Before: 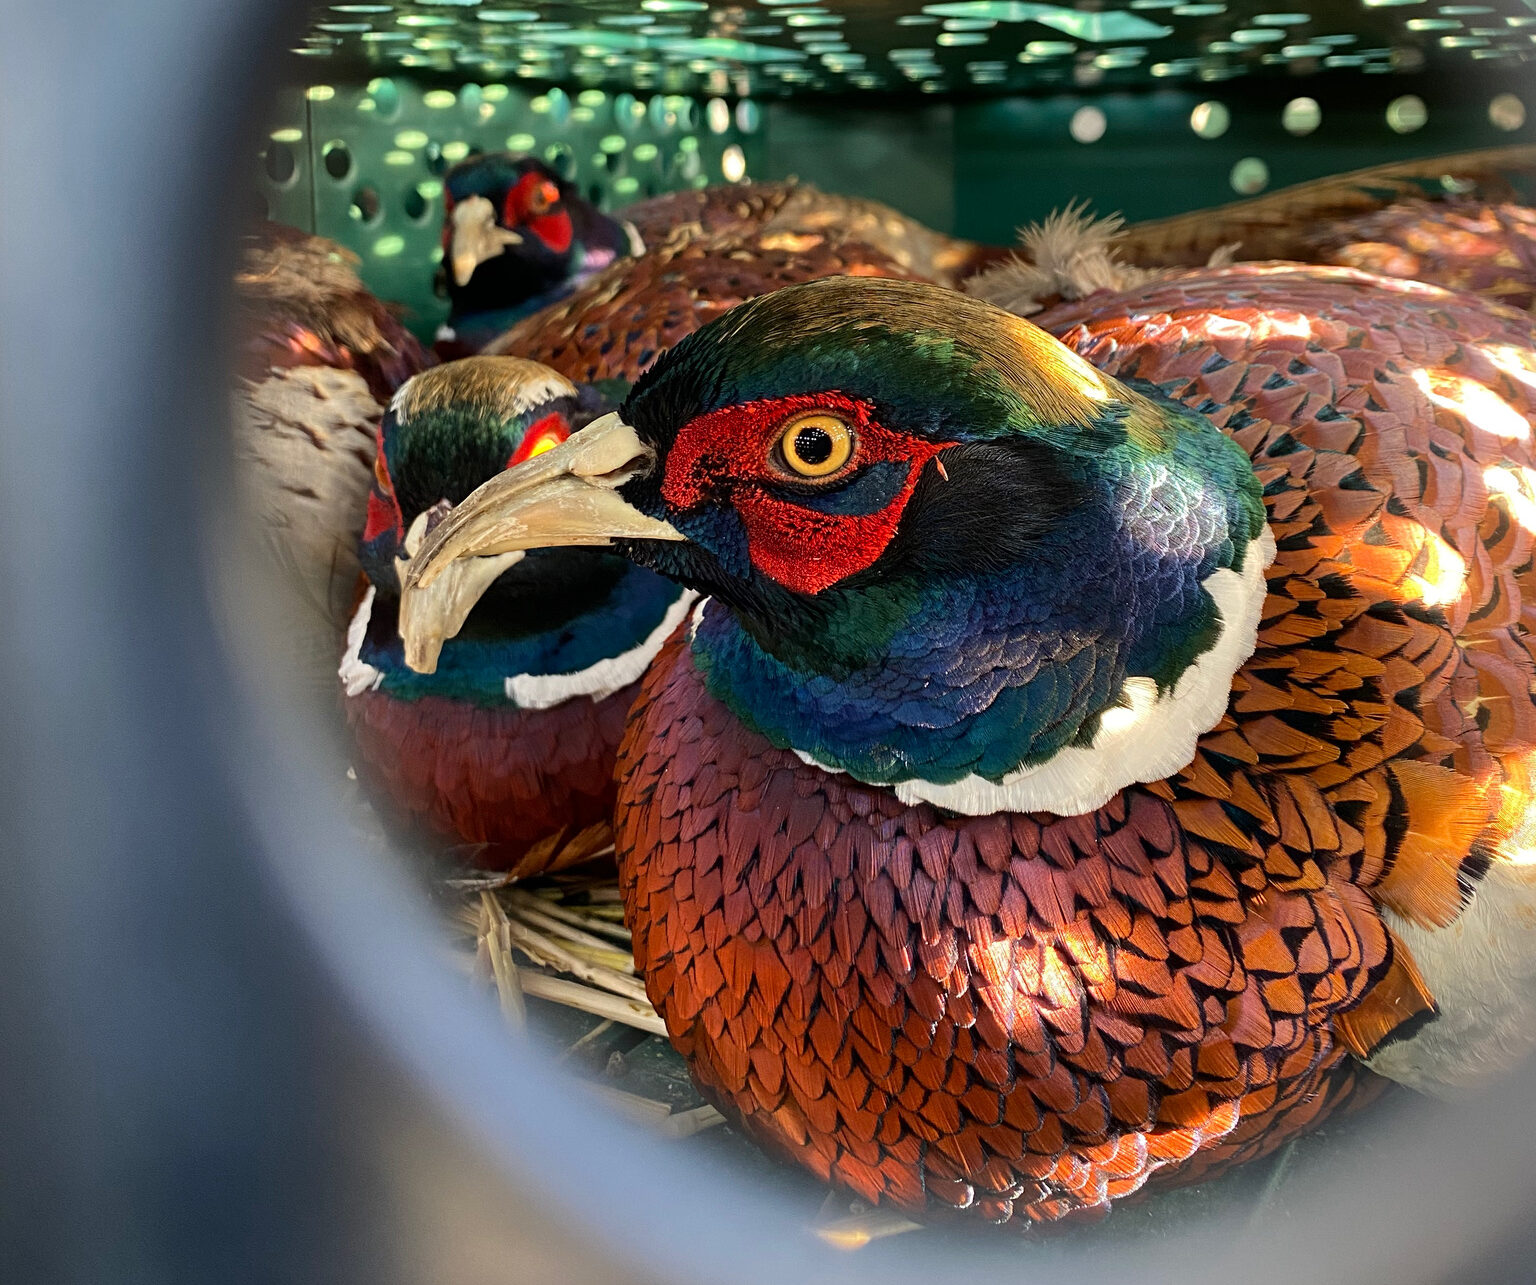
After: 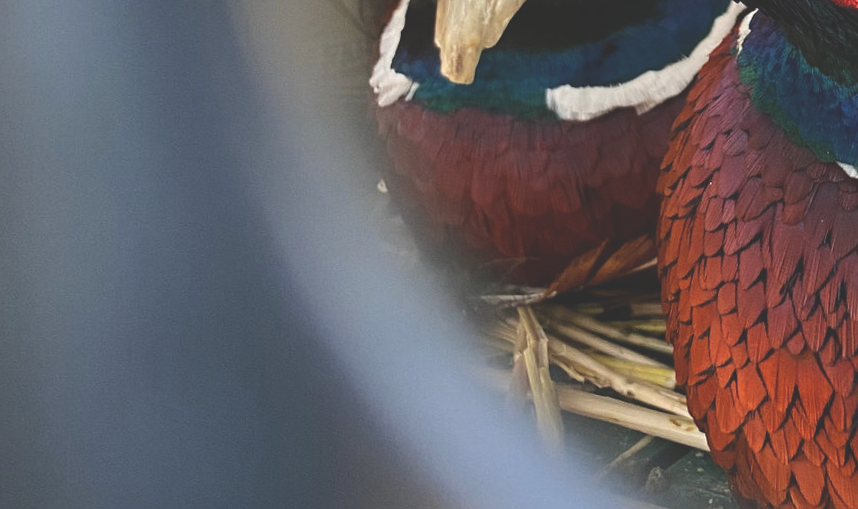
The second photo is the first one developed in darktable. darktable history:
crop: top 44.483%, right 43.593%, bottom 12.892%
exposure: black level correction -0.028, compensate highlight preservation false
rotate and perspective: rotation 0.679°, lens shift (horizontal) 0.136, crop left 0.009, crop right 0.991, crop top 0.078, crop bottom 0.95
